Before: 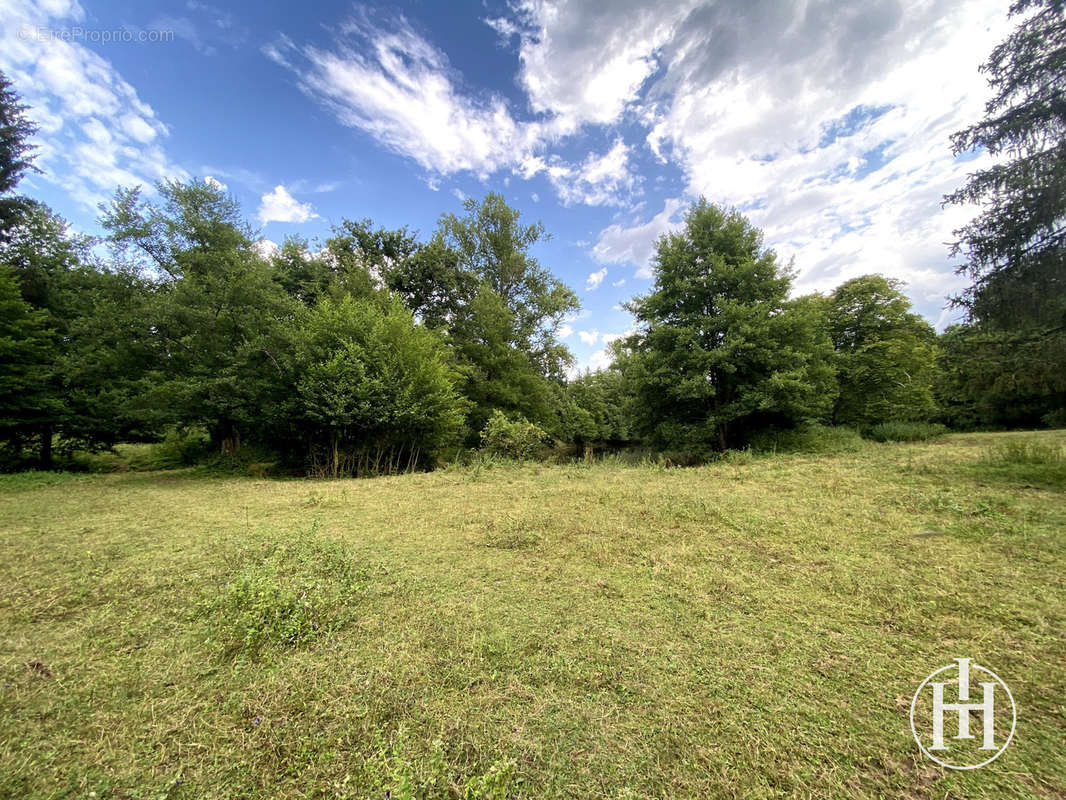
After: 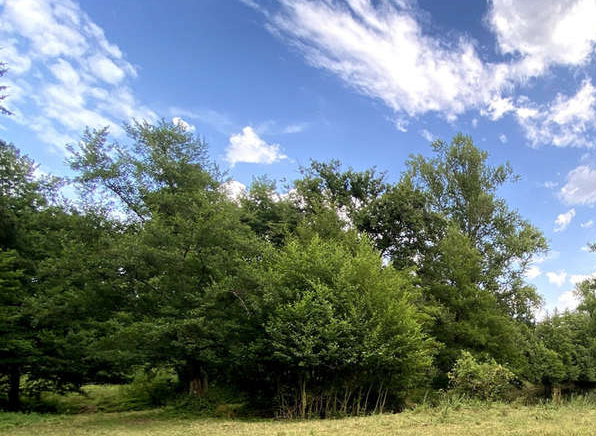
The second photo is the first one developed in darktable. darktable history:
crop and rotate: left 3.027%, top 7.554%, right 41%, bottom 37.923%
